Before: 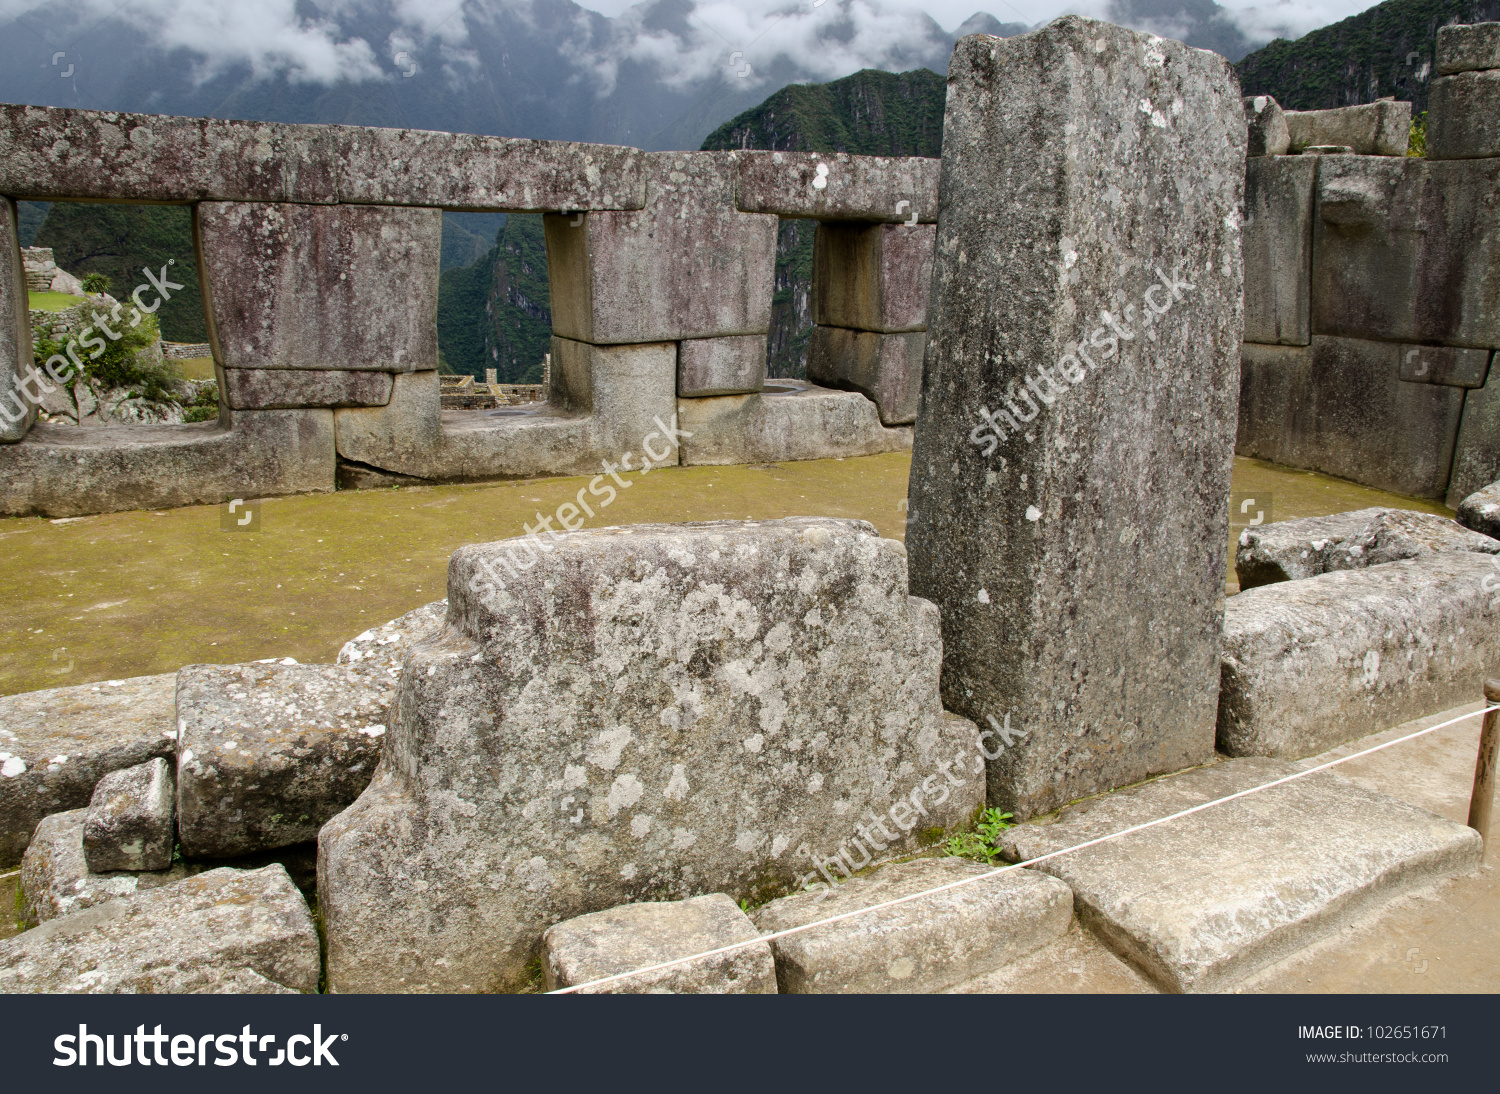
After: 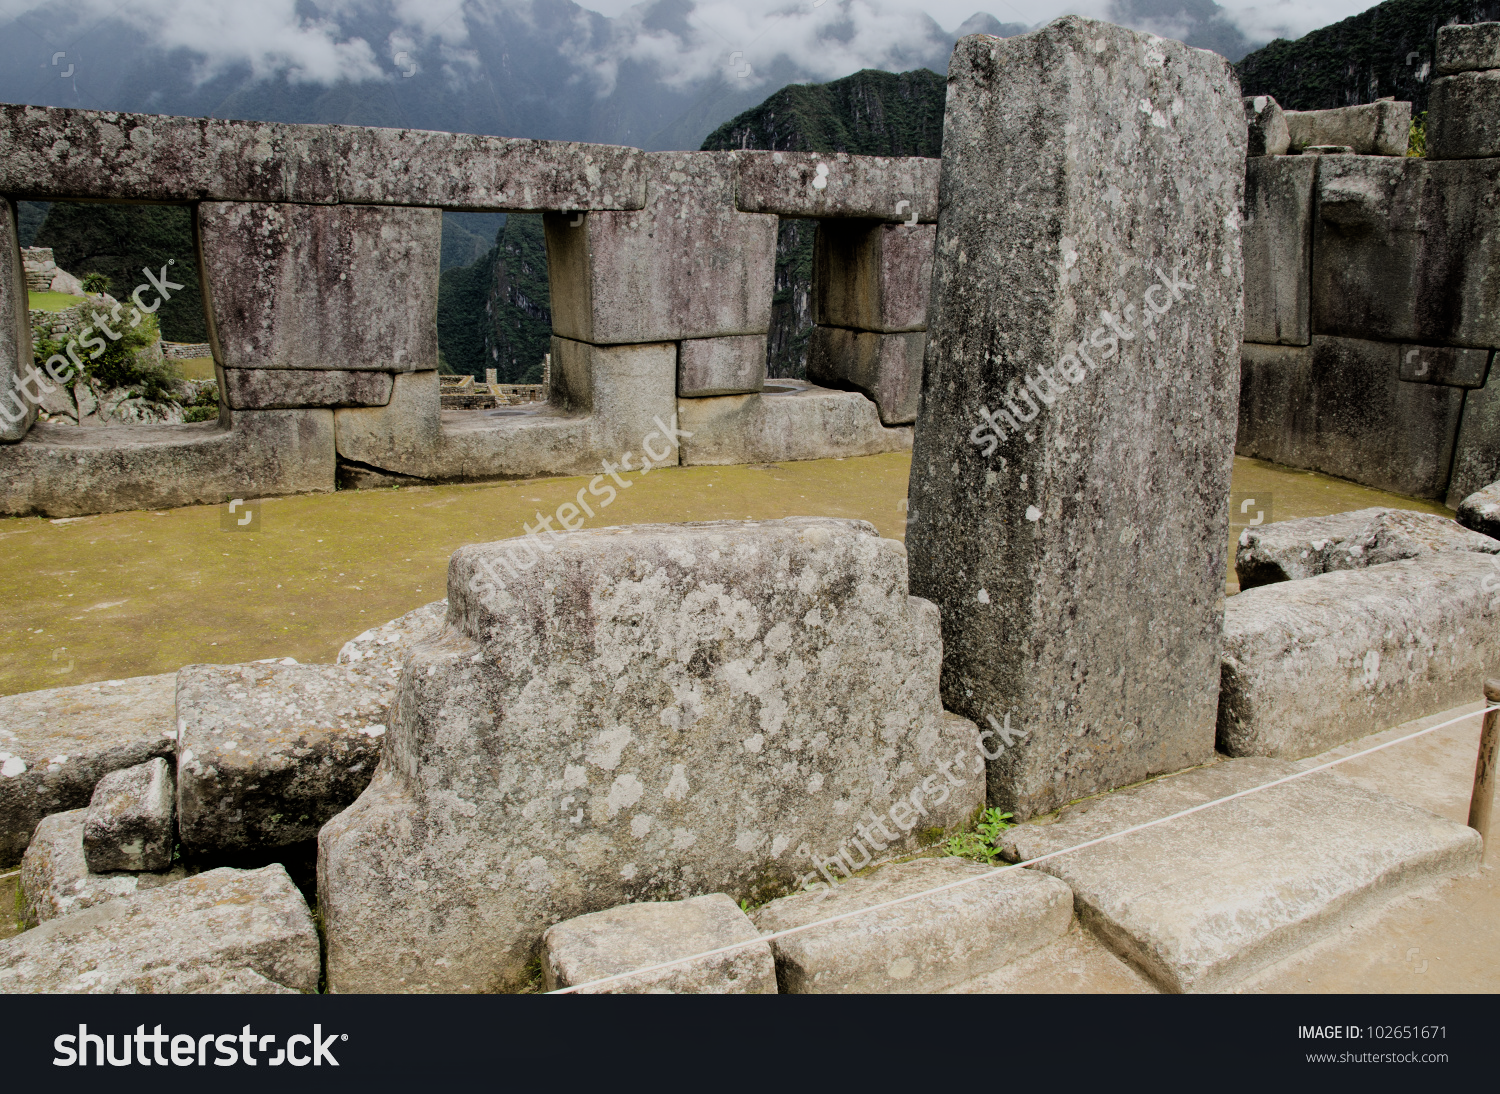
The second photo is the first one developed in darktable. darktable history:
shadows and highlights: radius 127.82, shadows 30.57, highlights -30.91, low approximation 0.01, soften with gaussian
filmic rgb: black relative exposure -5 EV, white relative exposure 3.99 EV, hardness 2.88, contrast 1.184, highlights saturation mix -29.12%
contrast equalizer: octaves 7, y [[0.627 ×6], [0.563 ×6], [0 ×6], [0 ×6], [0 ×6]], mix -0.299
